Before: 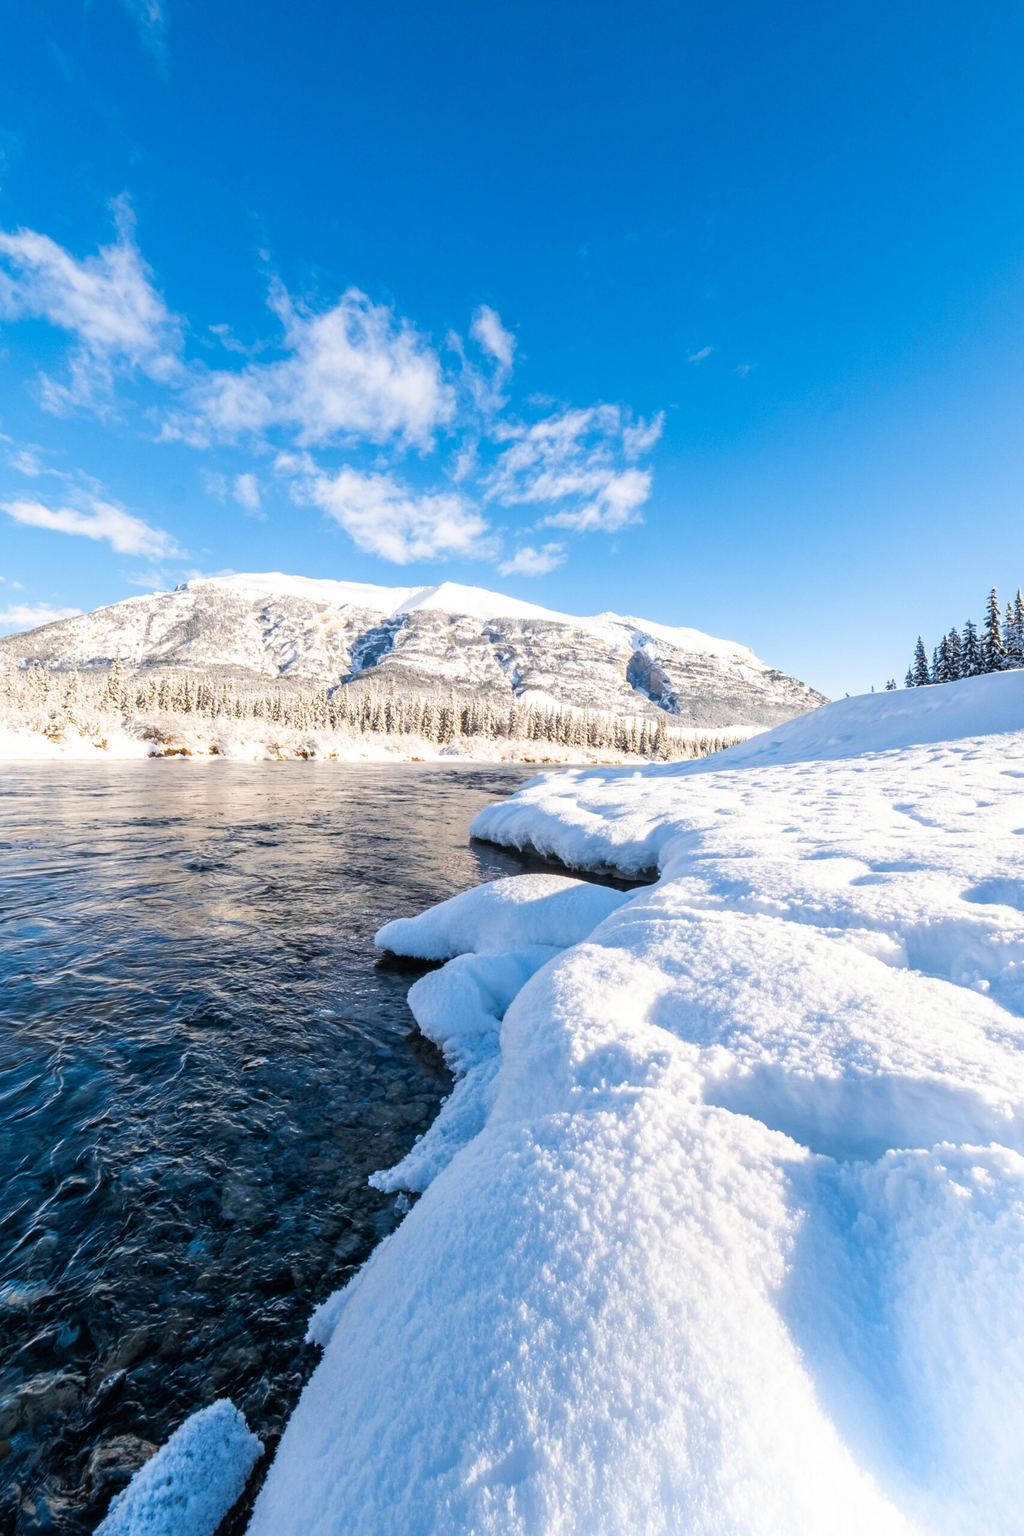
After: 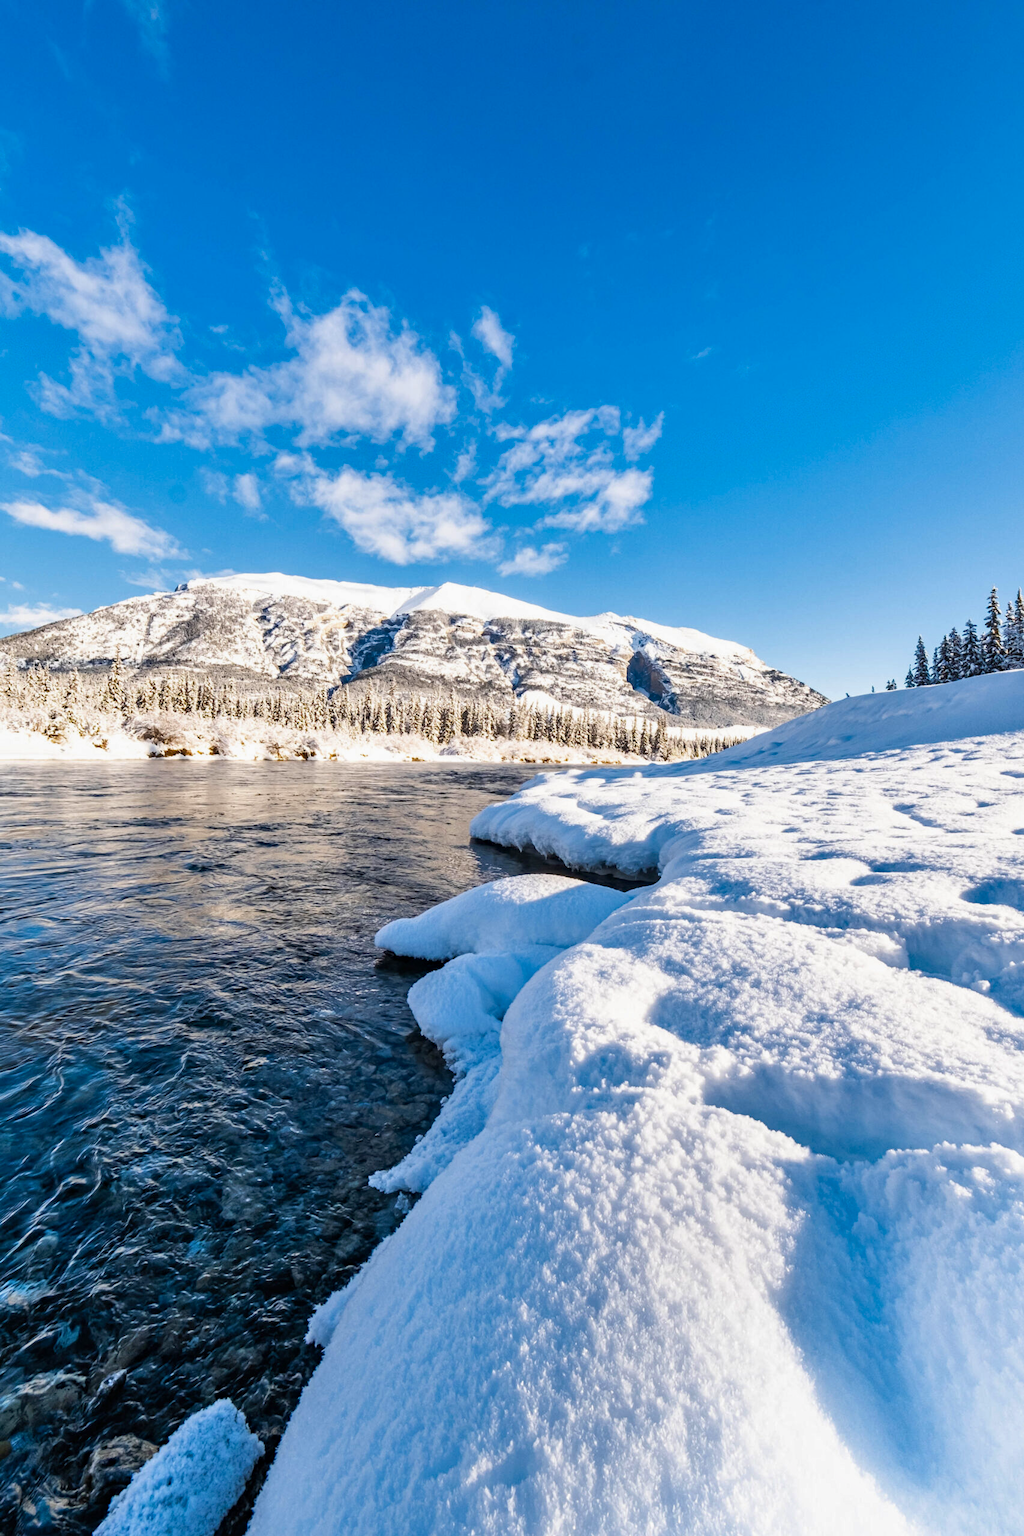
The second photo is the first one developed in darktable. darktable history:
haze removal: adaptive false
shadows and highlights: shadows 43.72, white point adjustment -1.36, soften with gaussian
